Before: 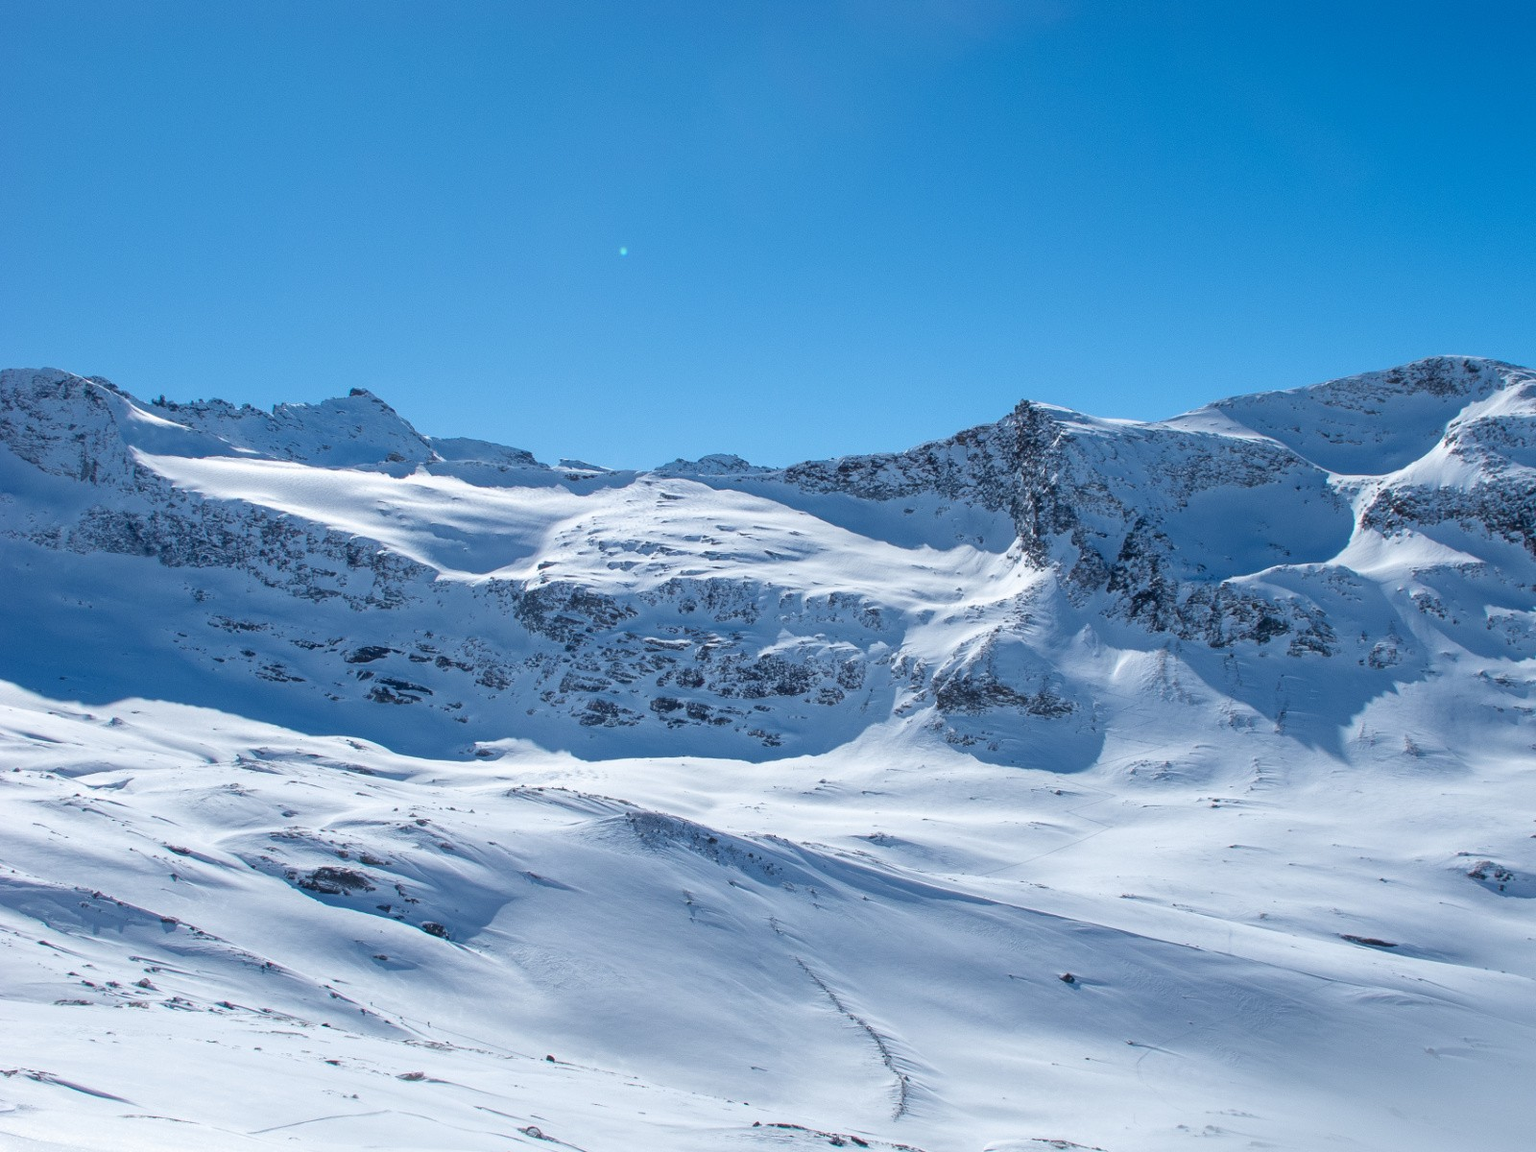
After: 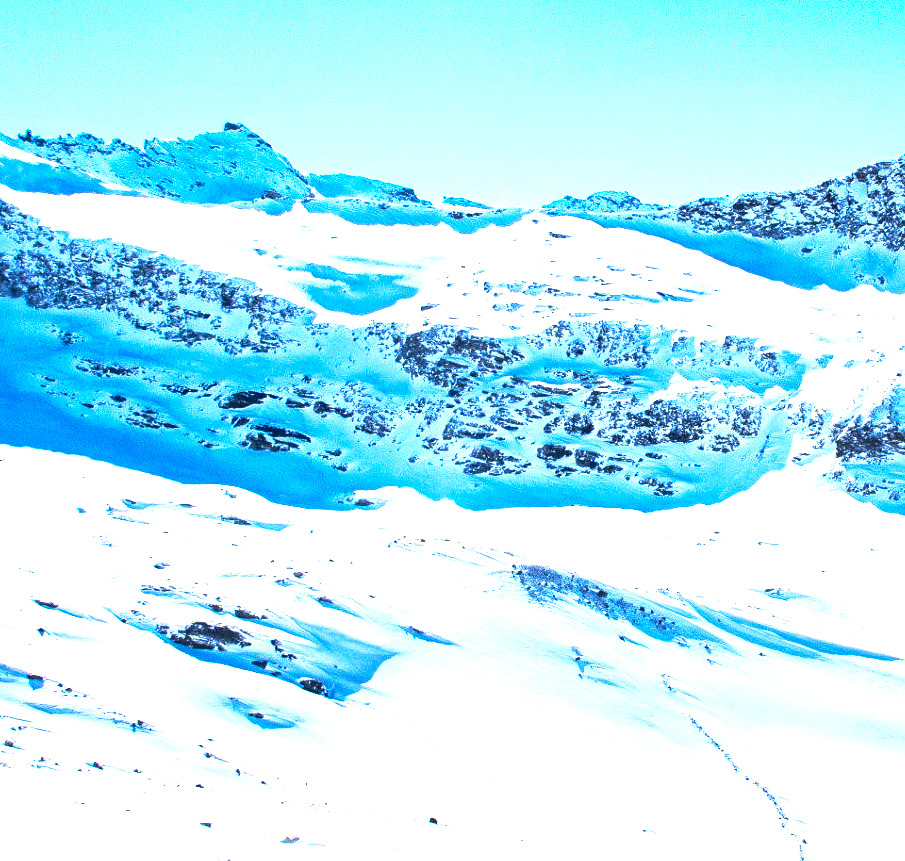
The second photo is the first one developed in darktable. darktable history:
crop: left 8.81%, top 23.545%, right 34.576%, bottom 4.665%
exposure: exposure 0.201 EV, compensate highlight preservation false
color balance rgb: perceptual saturation grading › global saturation -4.121%, perceptual saturation grading › shadows -2.779%, perceptual brilliance grading › global brilliance 30.682%, perceptual brilliance grading › highlights 50.757%, perceptual brilliance grading › mid-tones 49.876%, perceptual brilliance grading › shadows -21.352%, global vibrance 20%
haze removal: compatibility mode true, adaptive false
base curve: curves: ch0 [(0, 0) (0.257, 0.25) (0.482, 0.586) (0.757, 0.871) (1, 1)], preserve colors none
